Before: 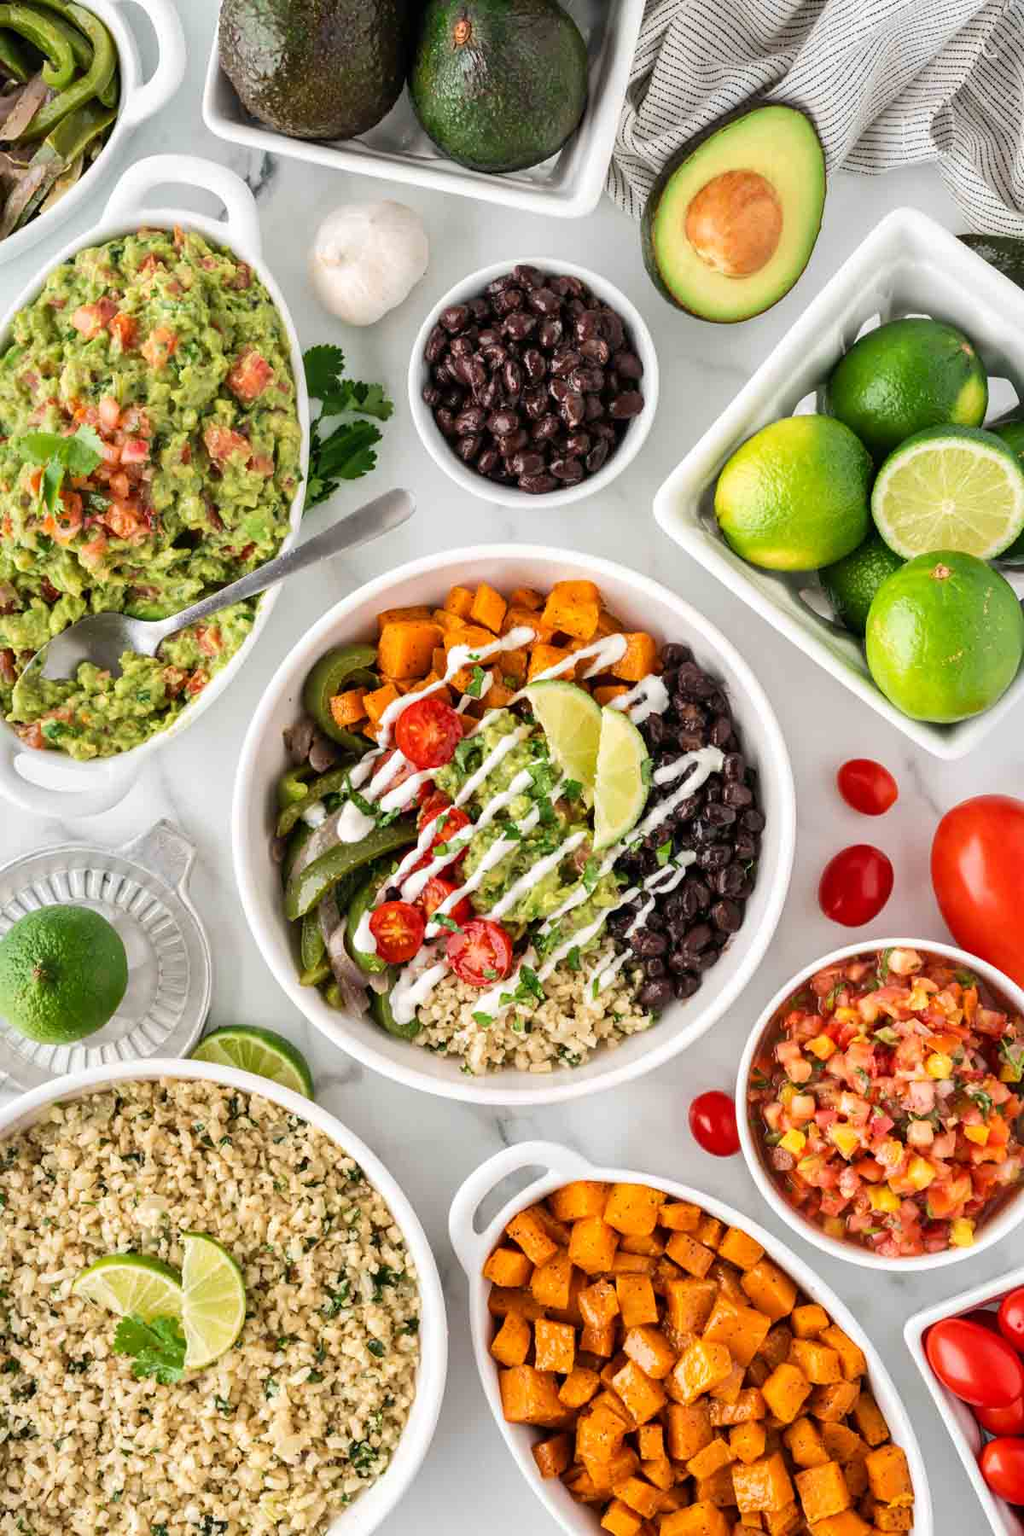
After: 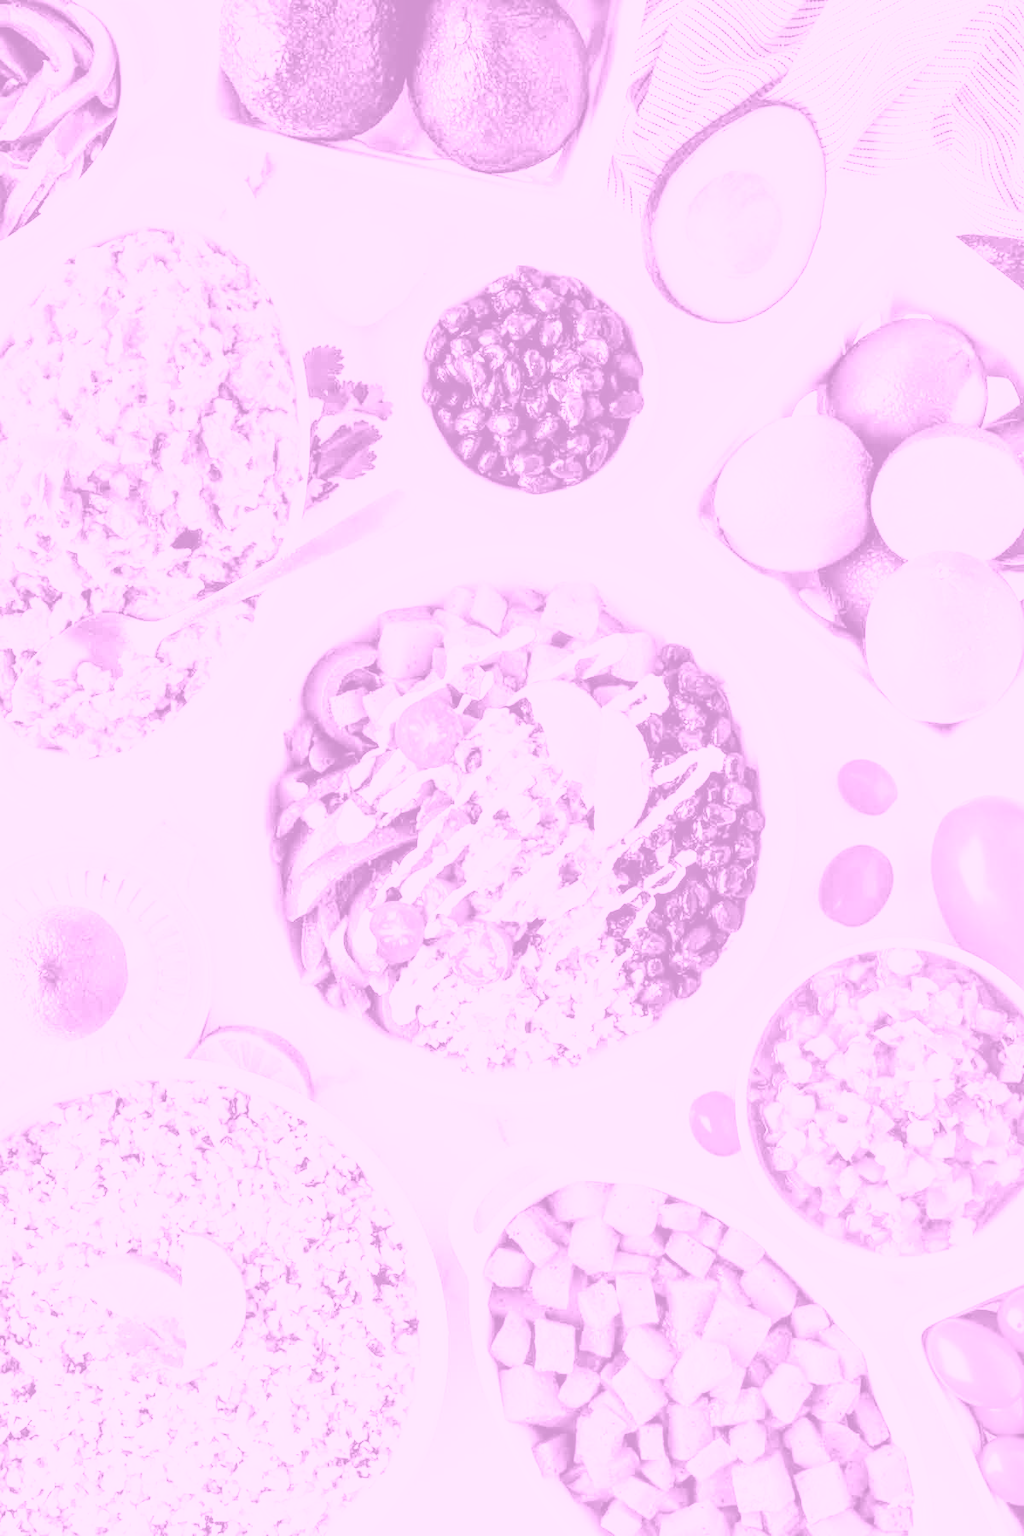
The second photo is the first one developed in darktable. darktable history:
exposure: exposure 0.6 EV, compensate highlight preservation false
colorize: hue 331.2°, saturation 75%, source mix 30.28%, lightness 70.52%, version 1
local contrast: on, module defaults
base curve: curves: ch0 [(0, 0) (0.007, 0.004) (0.027, 0.03) (0.046, 0.07) (0.207, 0.54) (0.442, 0.872) (0.673, 0.972) (1, 1)], preserve colors none
